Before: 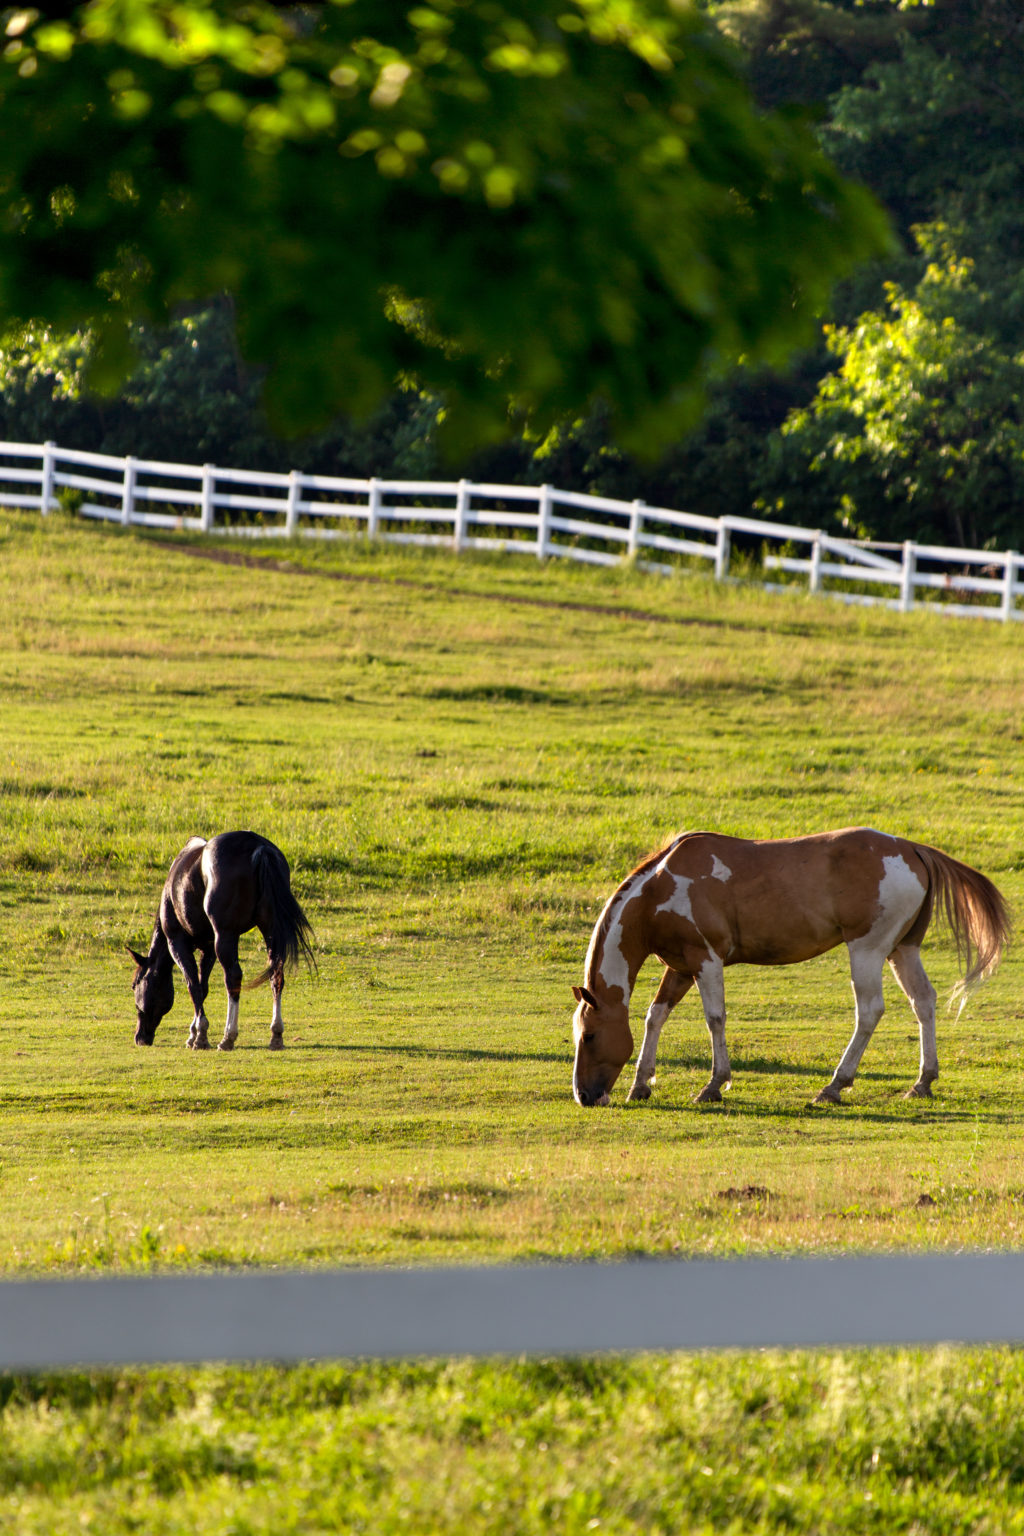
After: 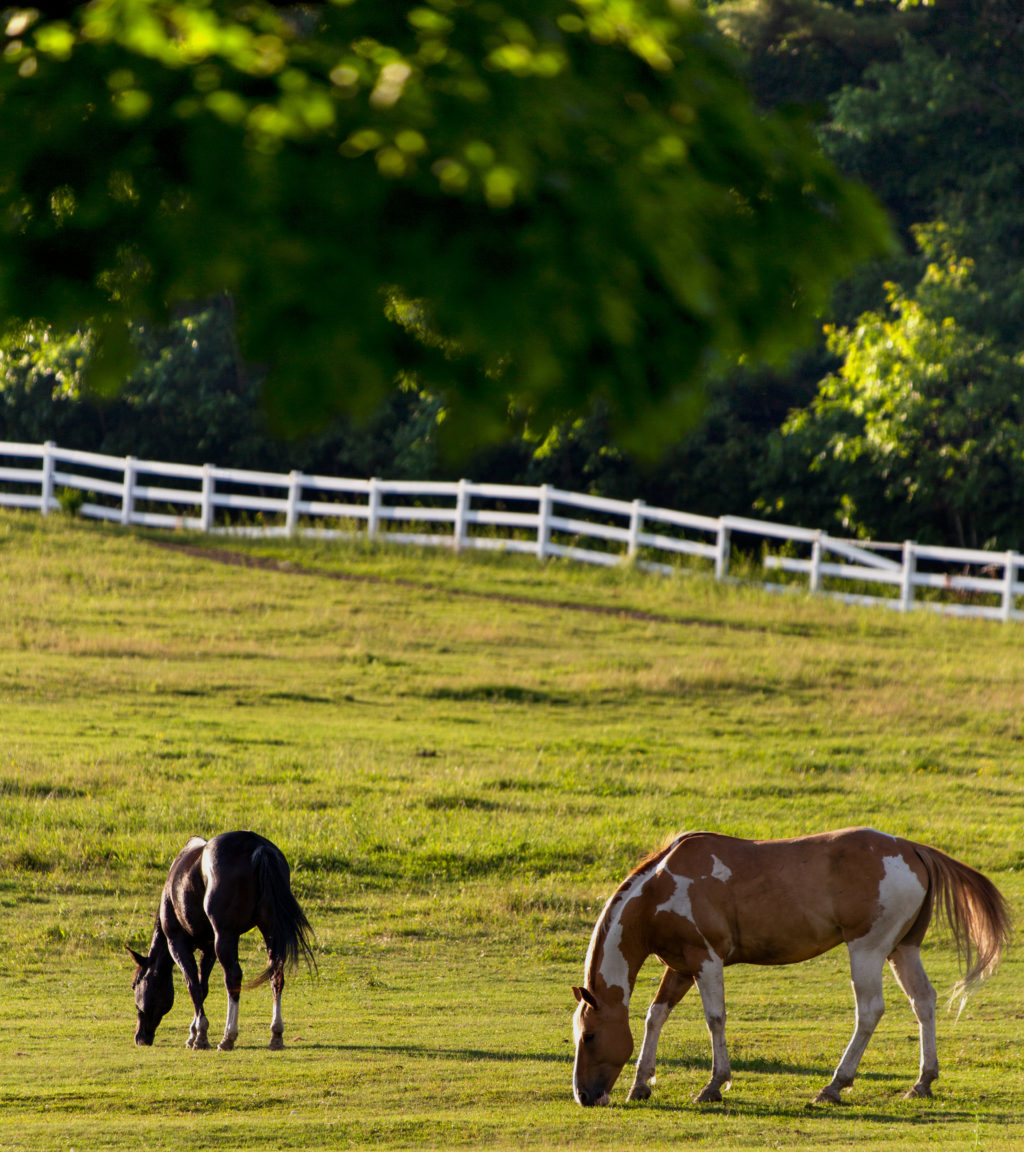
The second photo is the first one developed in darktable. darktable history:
crop: bottom 24.988%
exposure: exposure -0.242 EV, compensate highlight preservation false
